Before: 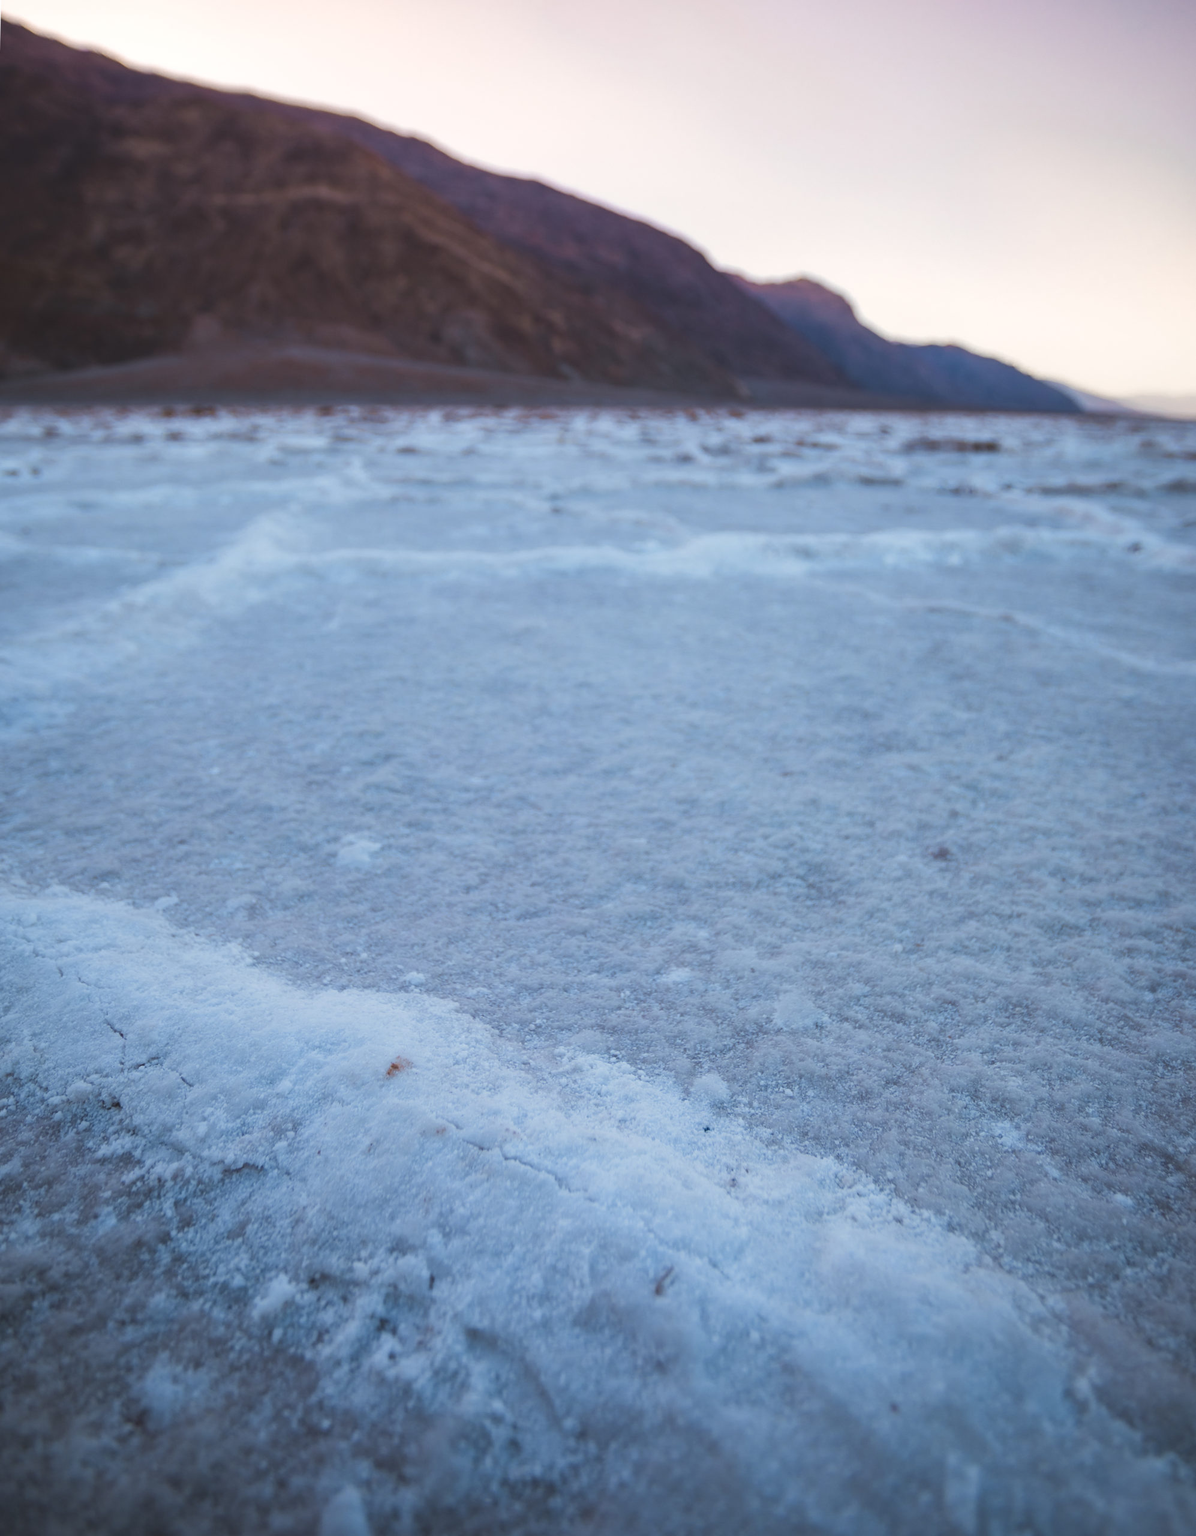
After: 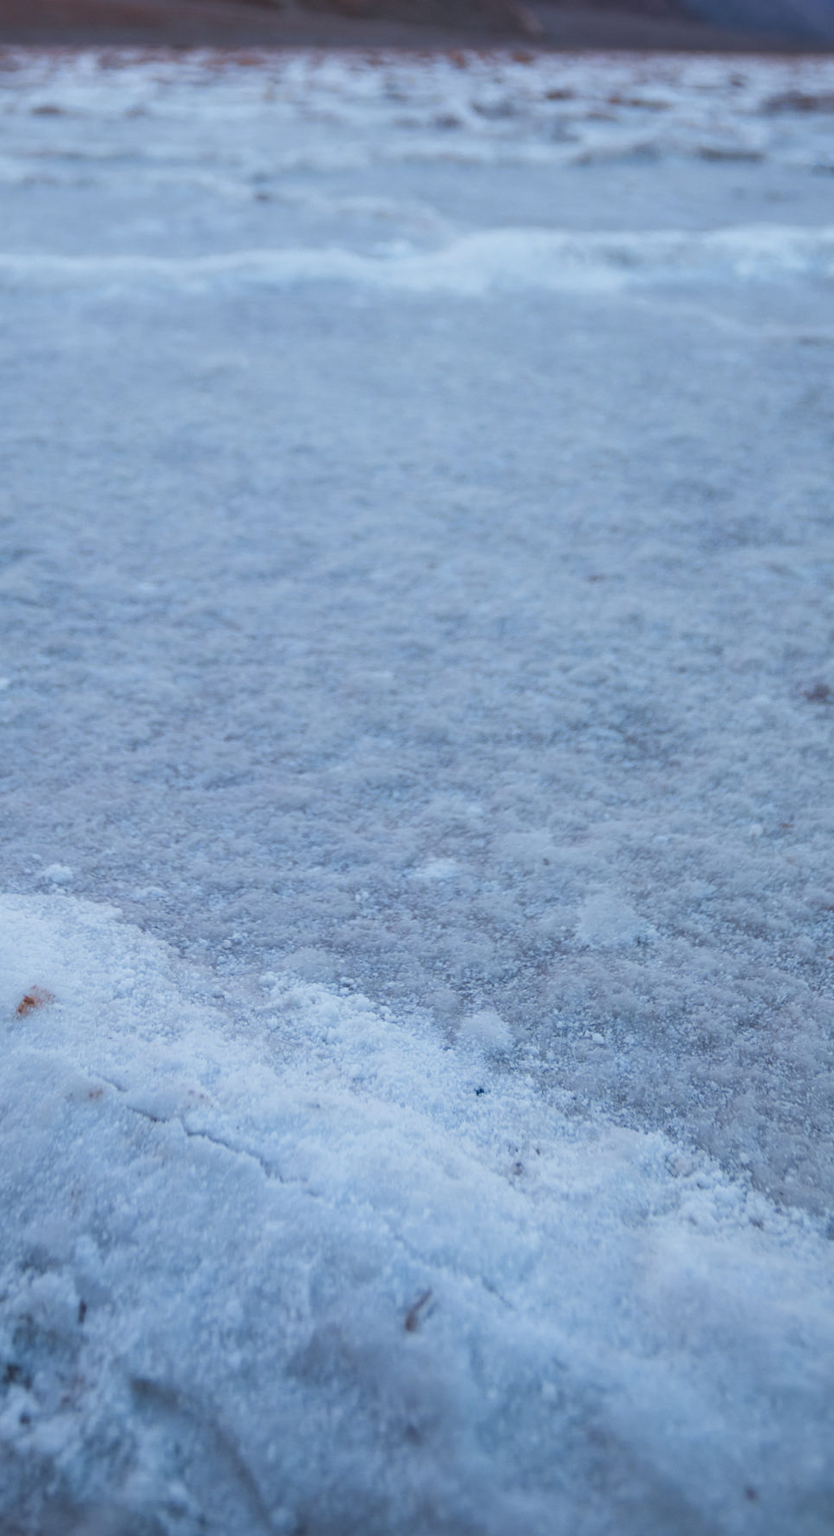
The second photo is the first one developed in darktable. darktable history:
local contrast: highlights 100%, shadows 100%, detail 120%, midtone range 0.2
crop: left 31.379%, top 24.339%, right 20.324%, bottom 6.407%
